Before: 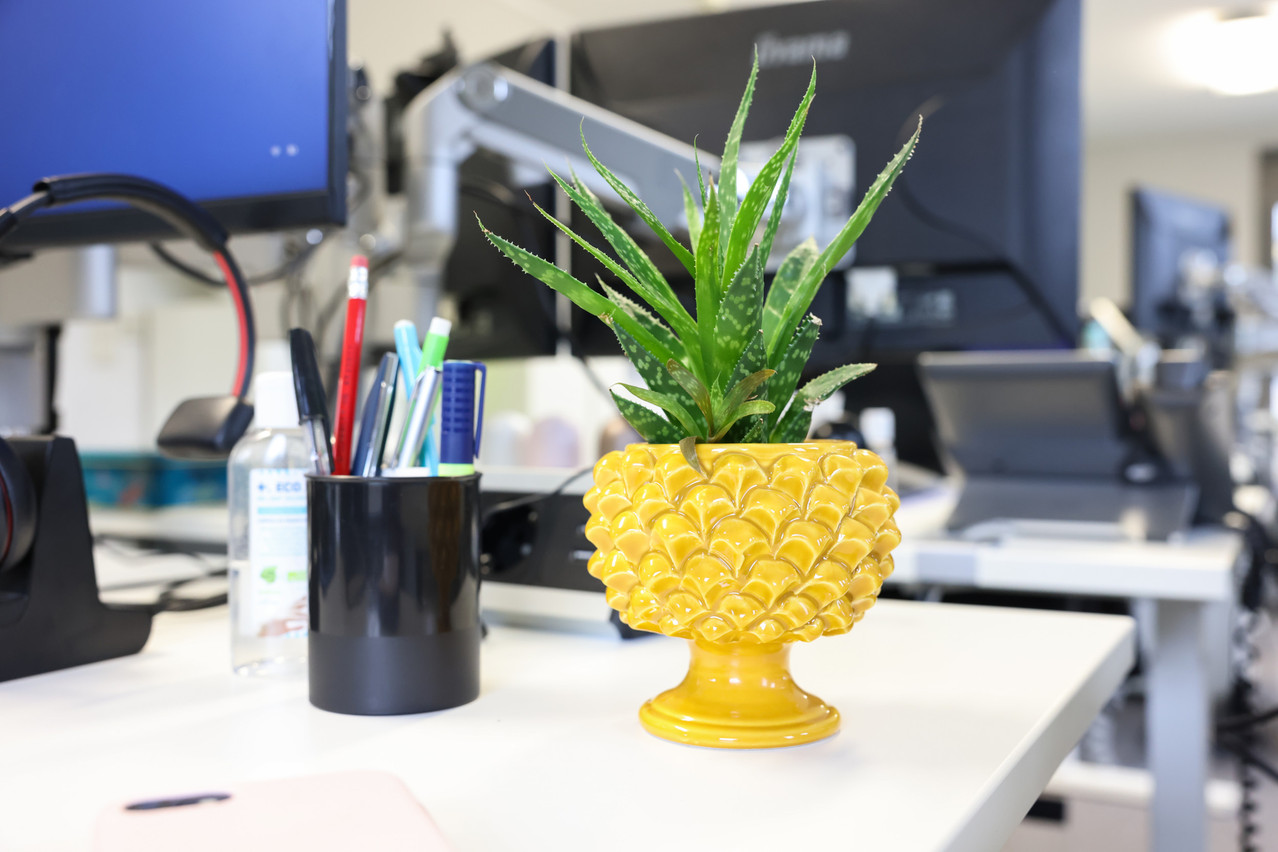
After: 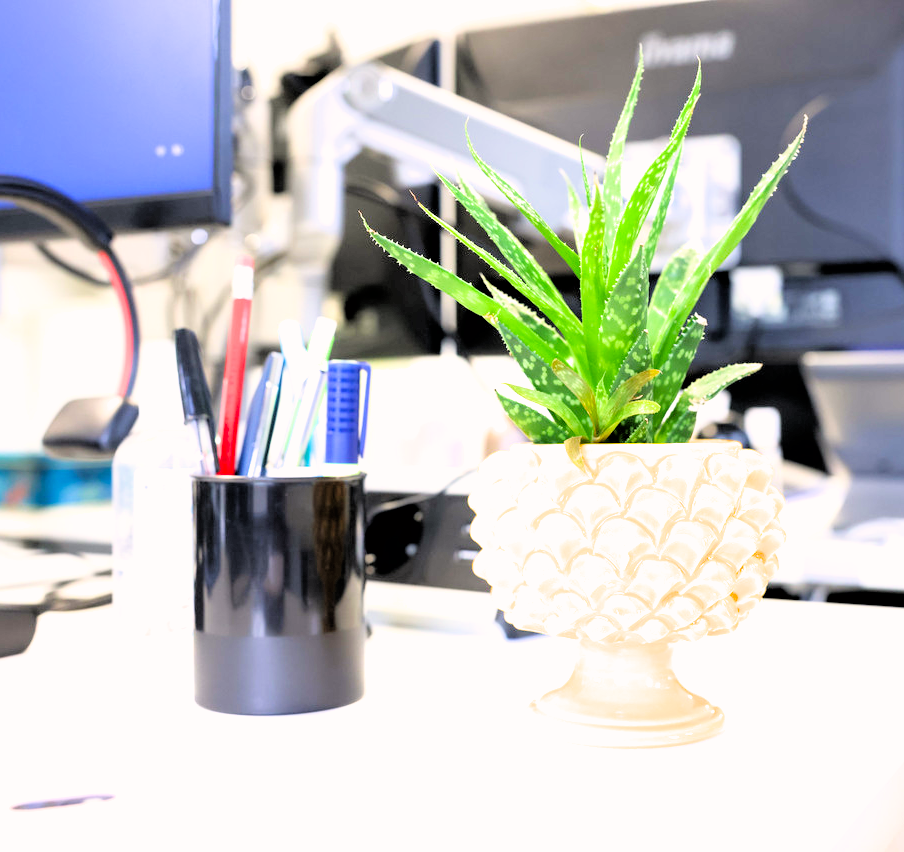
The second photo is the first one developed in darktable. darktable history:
filmic rgb: black relative exposure -3.31 EV, white relative exposure 3.45 EV, hardness 2.36, contrast 1.103
rgb levels: levels [[0.01, 0.419, 0.839], [0, 0.5, 1], [0, 0.5, 1]]
crop and rotate: left 9.061%, right 20.142%
color correction: highlights a* 3.22, highlights b* 1.93, saturation 1.19
exposure: black level correction 0, exposure 1.45 EV, compensate exposure bias true, compensate highlight preservation false
